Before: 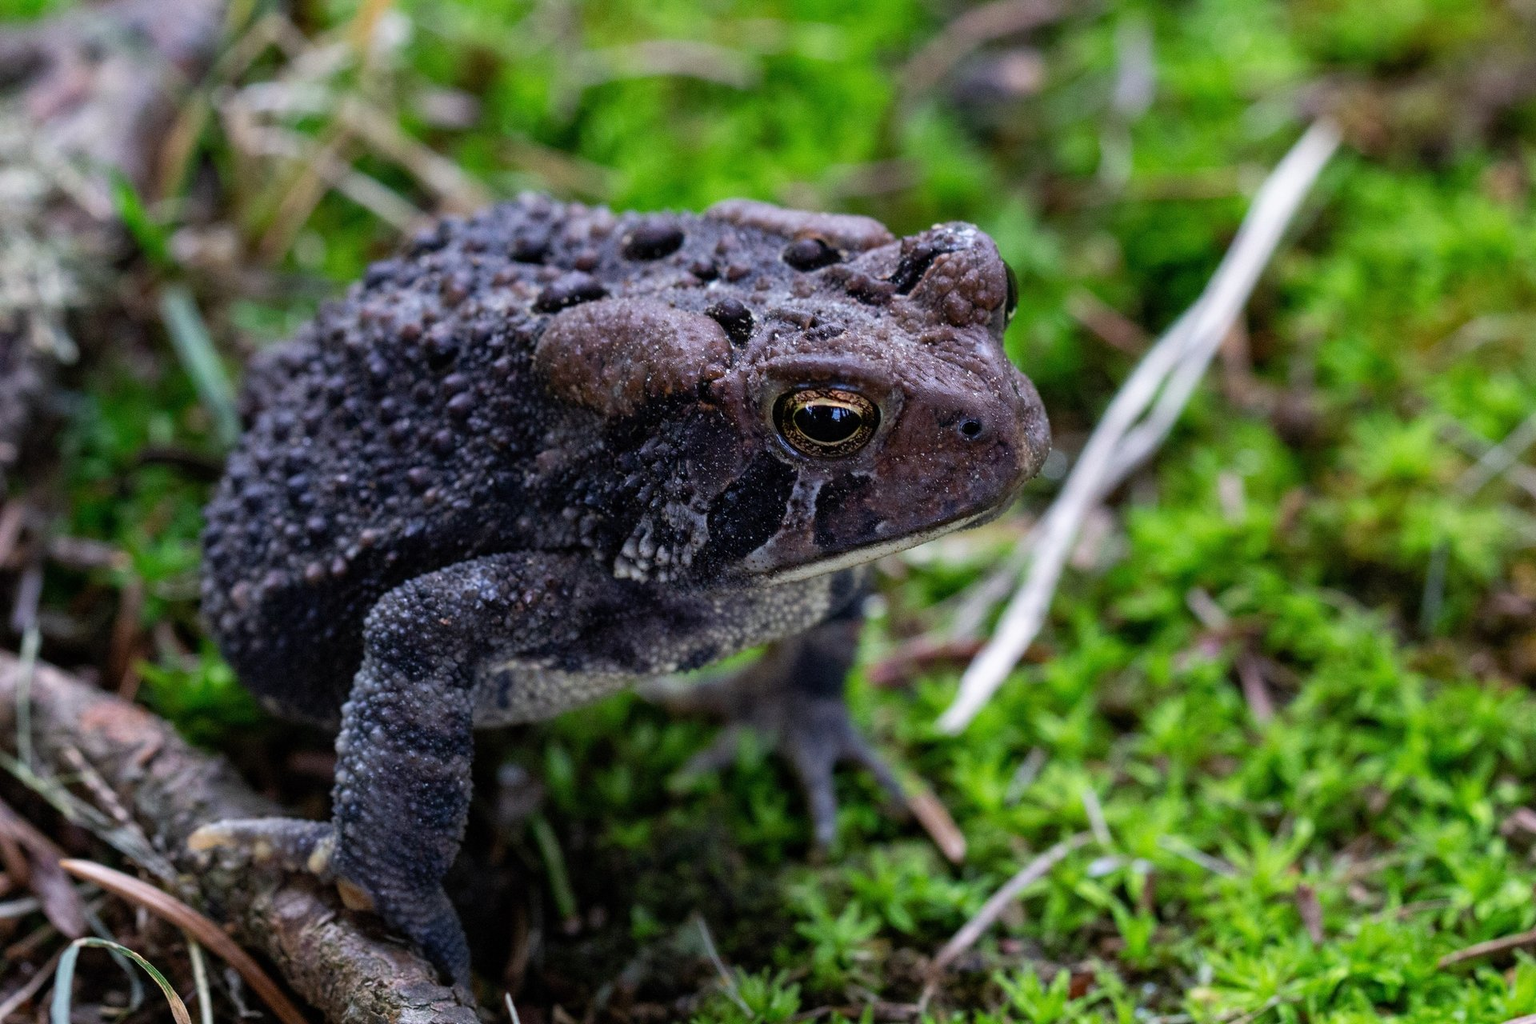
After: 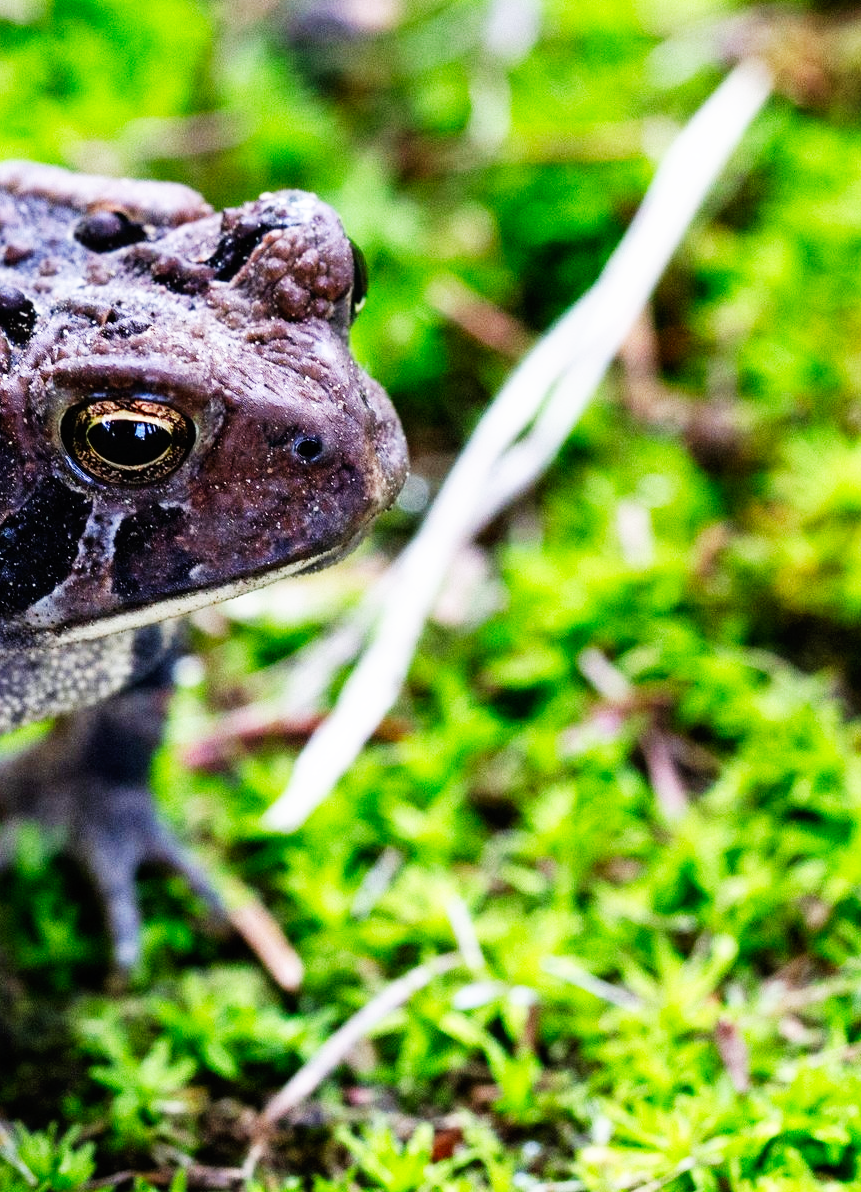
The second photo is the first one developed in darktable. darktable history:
crop: left 47.172%, top 6.836%, right 7.968%
base curve: curves: ch0 [(0, 0) (0.007, 0.004) (0.027, 0.03) (0.046, 0.07) (0.207, 0.54) (0.442, 0.872) (0.673, 0.972) (1, 1)], preserve colors none
